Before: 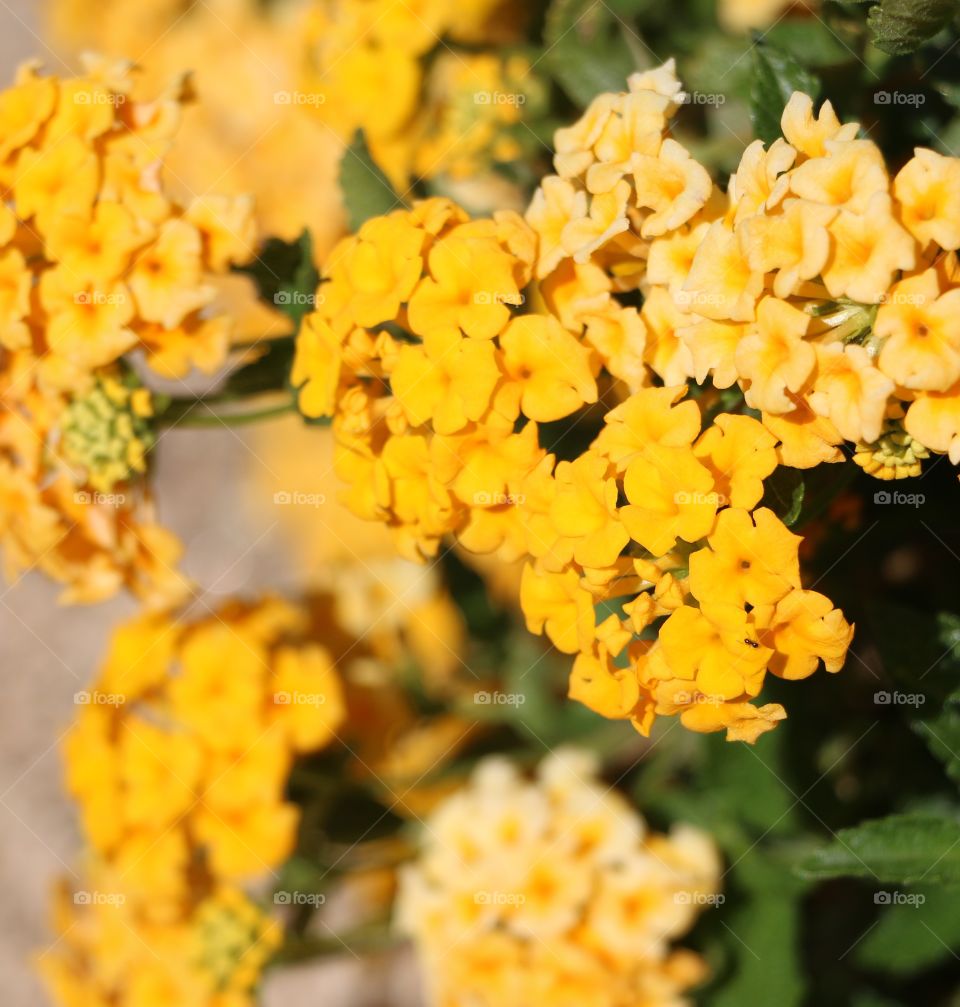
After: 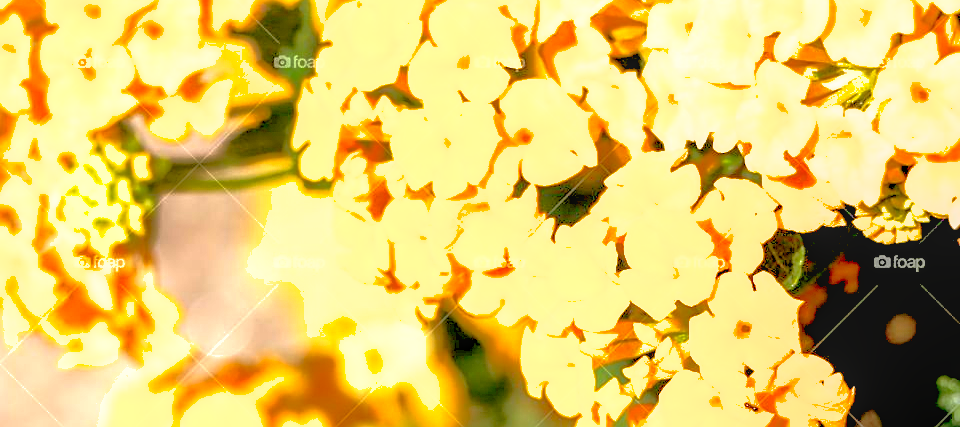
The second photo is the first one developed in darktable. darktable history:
sharpen: on, module defaults
shadows and highlights: on, module defaults
exposure: black level correction 0.011, exposure 1.077 EV, compensate exposure bias true, compensate highlight preservation false
local contrast: on, module defaults
crop and rotate: top 23.484%, bottom 34.069%
contrast brightness saturation: brightness 0.28
